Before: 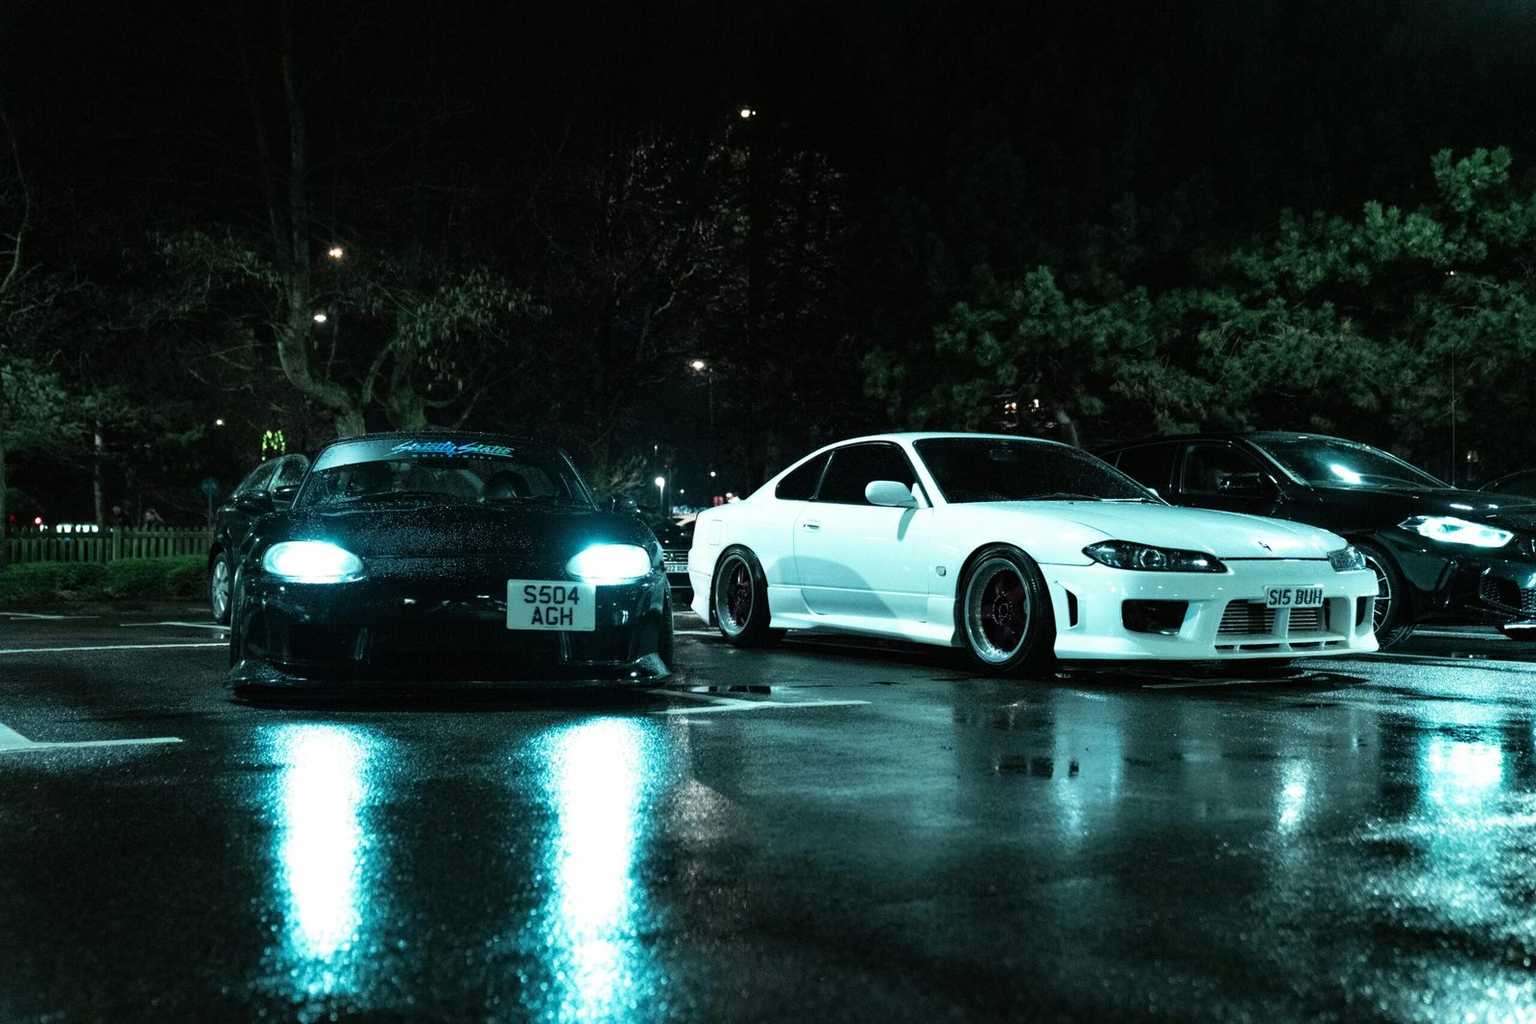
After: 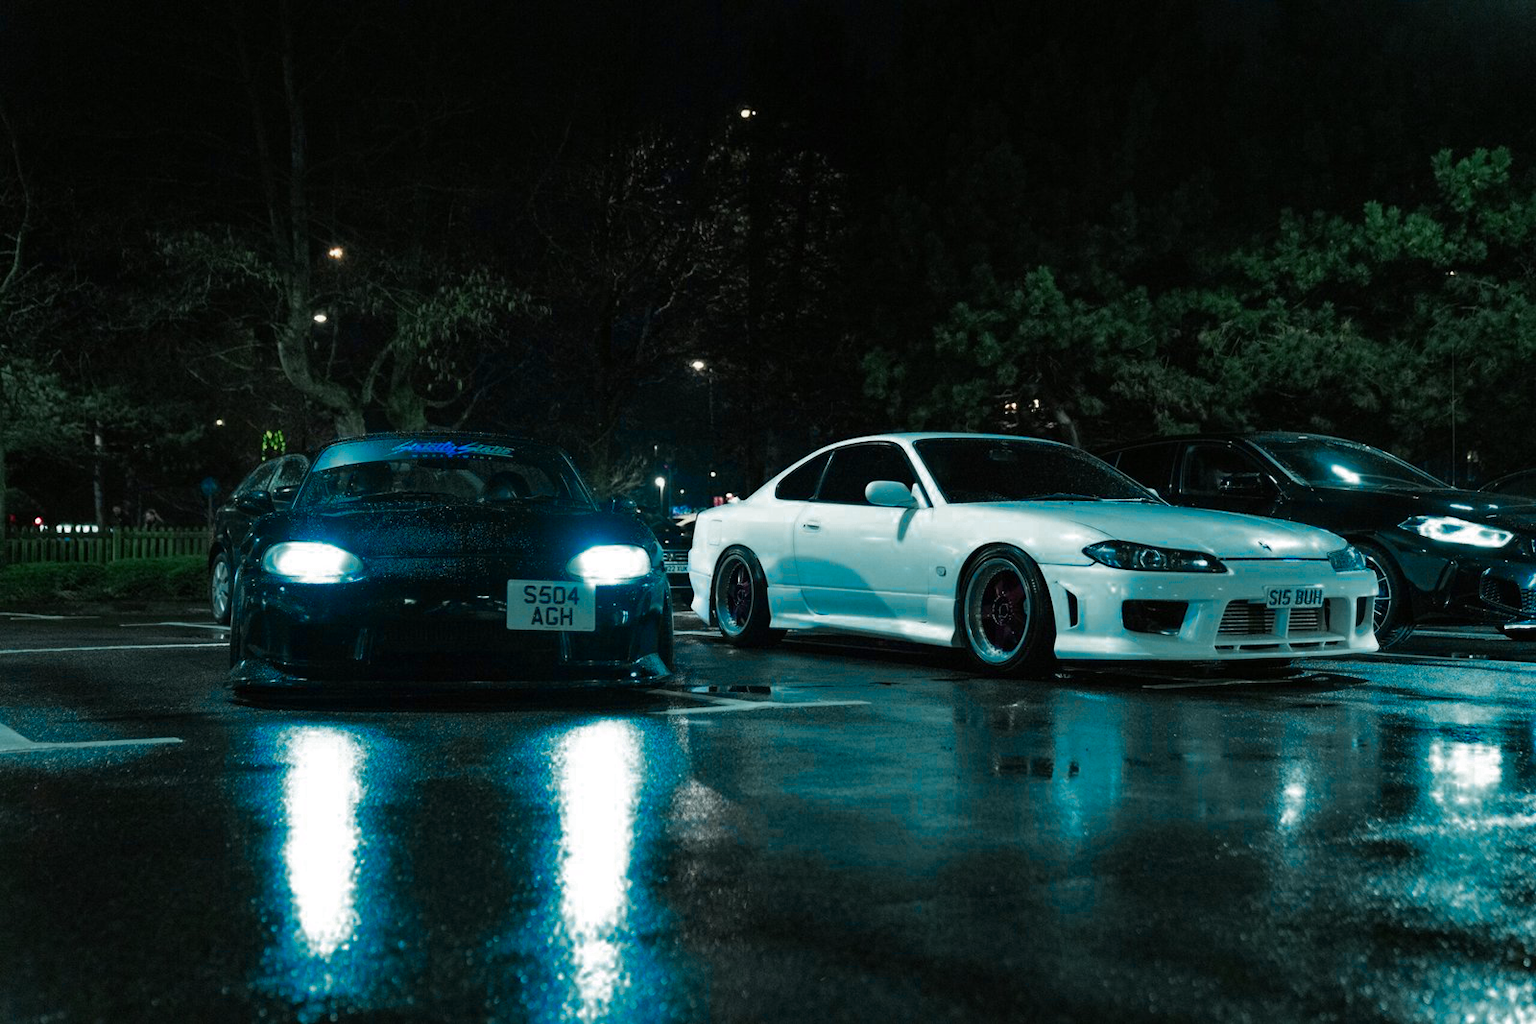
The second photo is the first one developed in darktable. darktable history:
color zones: curves: ch0 [(0, 0.553) (0.123, 0.58) (0.23, 0.419) (0.468, 0.155) (0.605, 0.132) (0.723, 0.063) (0.833, 0.172) (0.921, 0.468)]; ch1 [(0.025, 0.645) (0.229, 0.584) (0.326, 0.551) (0.537, 0.446) (0.599, 0.911) (0.708, 1) (0.805, 0.944)]; ch2 [(0.086, 0.468) (0.254, 0.464) (0.638, 0.564) (0.702, 0.592) (0.768, 0.564)]
